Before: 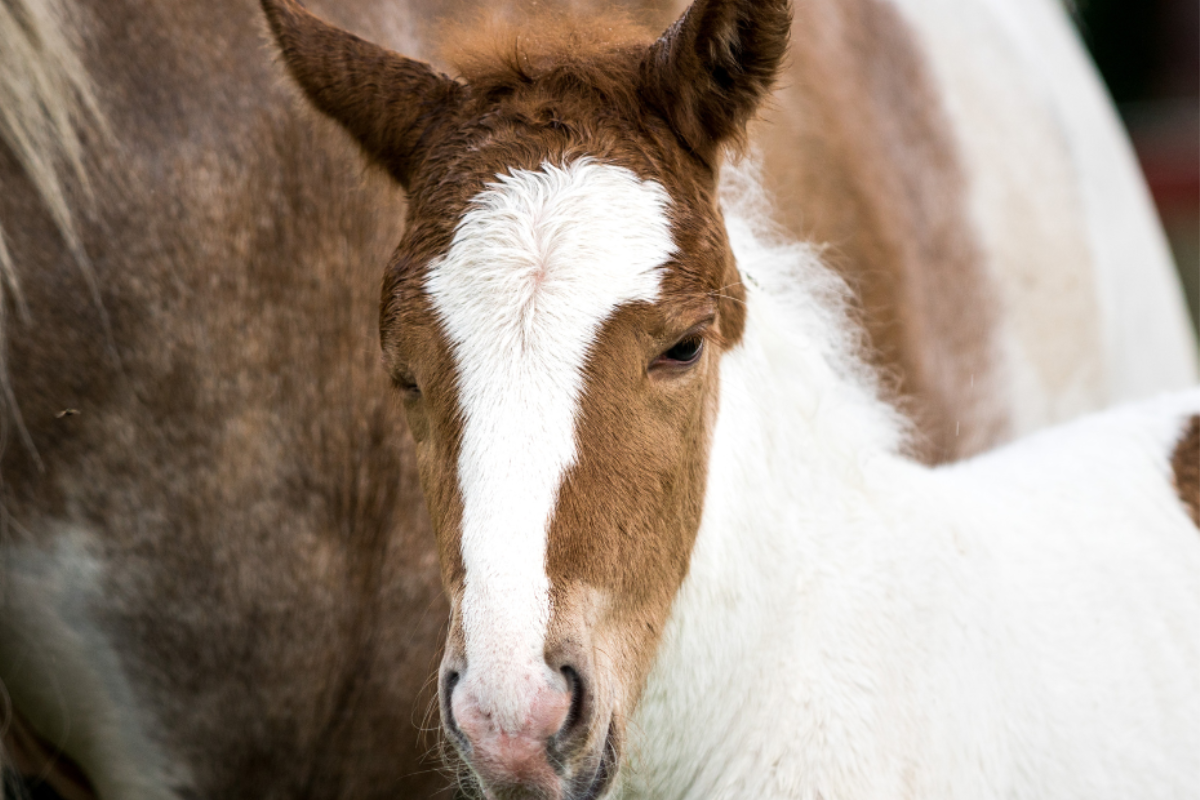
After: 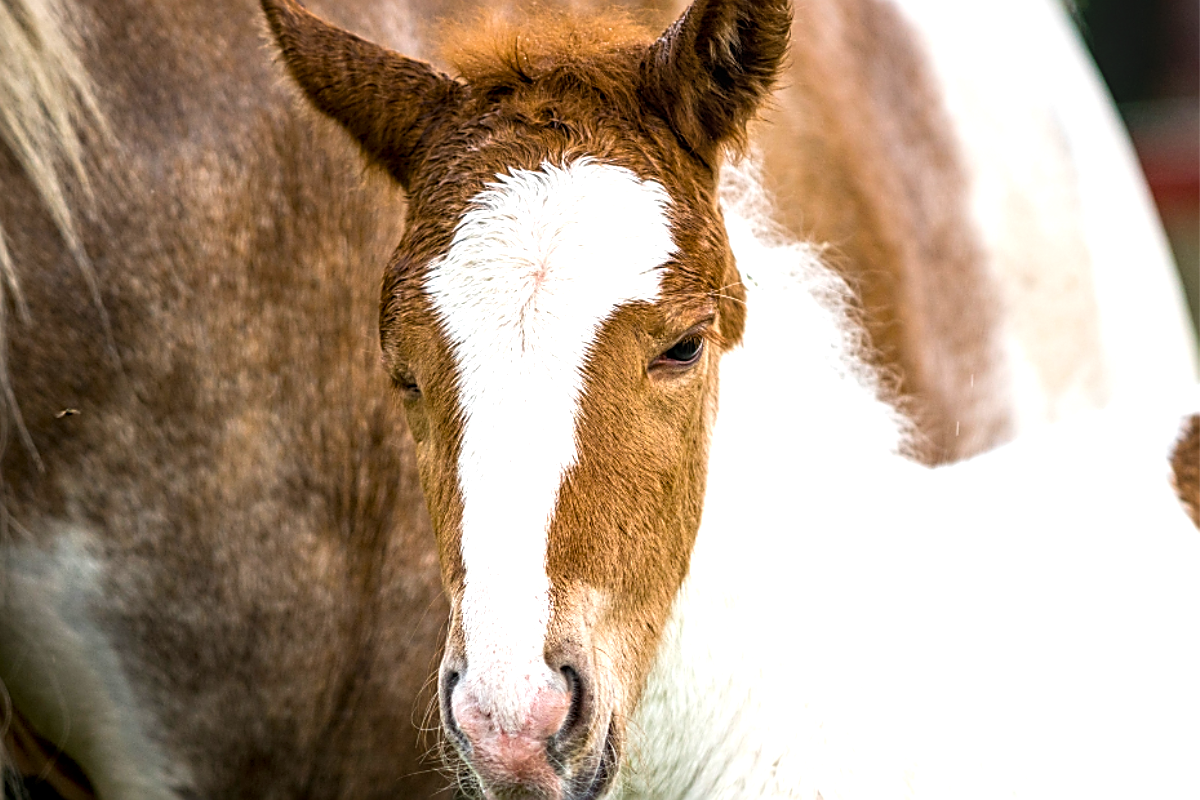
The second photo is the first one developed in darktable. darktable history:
exposure: black level correction 0, exposure 0.498 EV, compensate exposure bias true, compensate highlight preservation false
color balance rgb: perceptual saturation grading › global saturation 30.687%
local contrast: on, module defaults
sharpen: amount 0.909
